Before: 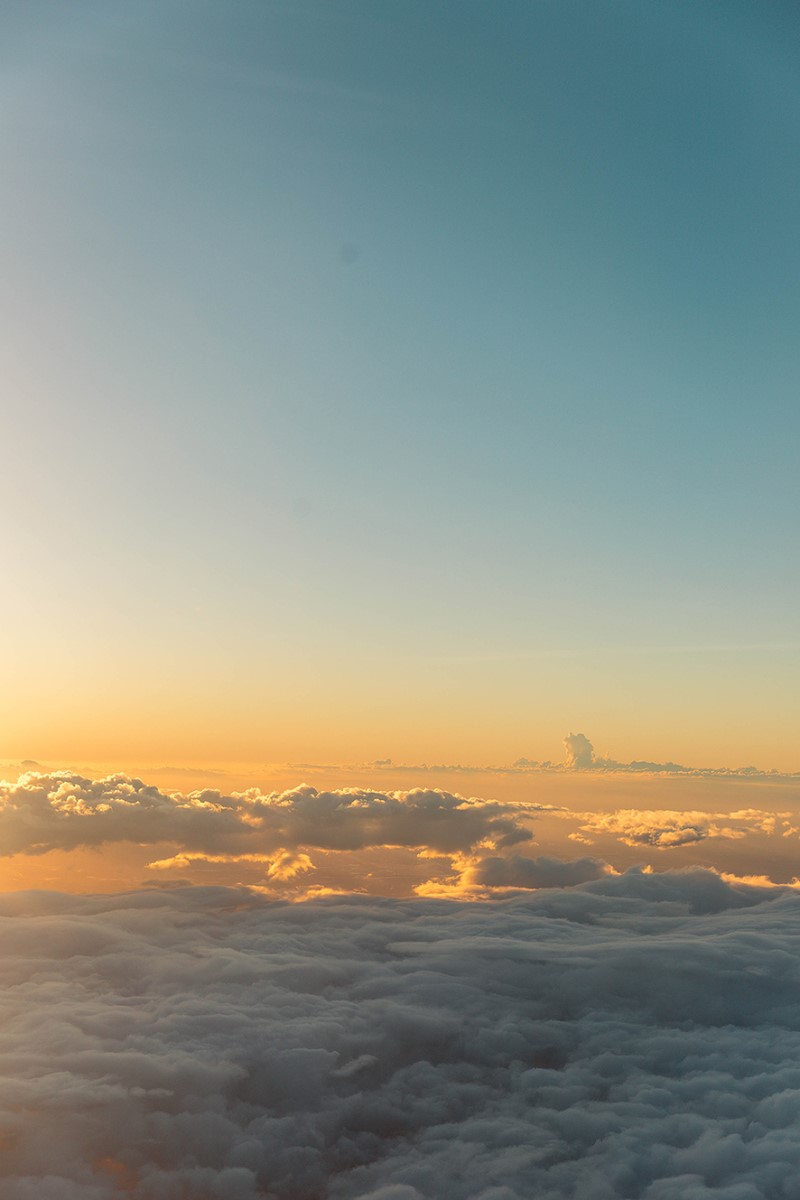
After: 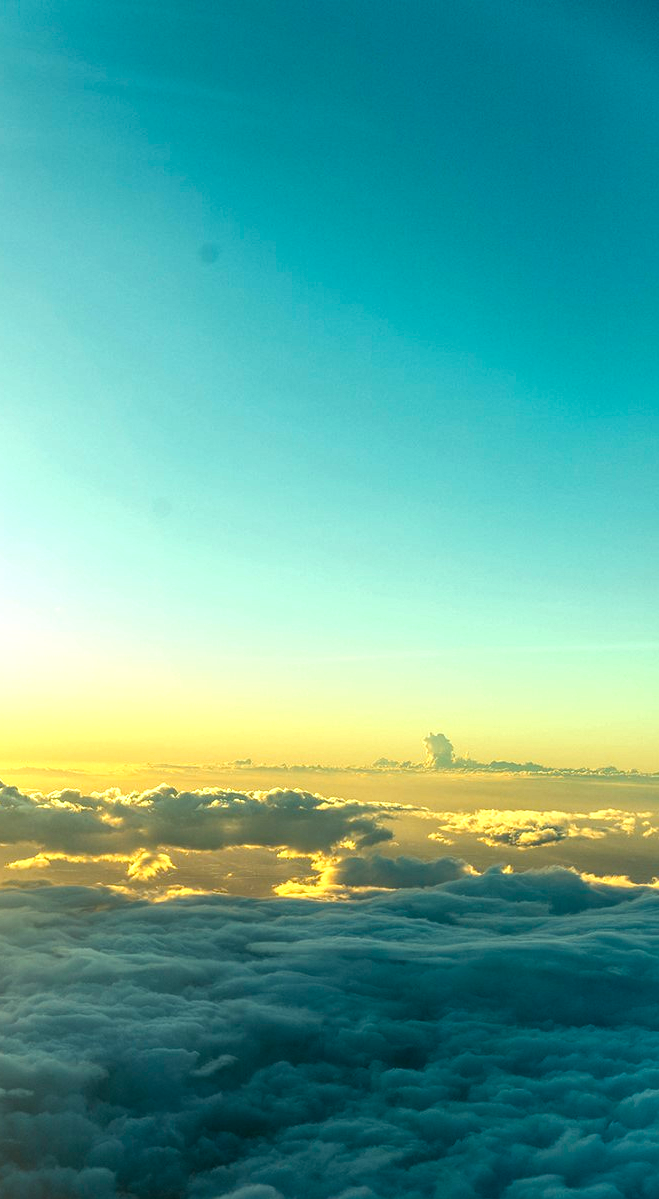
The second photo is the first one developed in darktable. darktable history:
color balance rgb: shadows lift › luminance -7.7%, shadows lift › chroma 2.13%, shadows lift › hue 165.27°, power › luminance -7.77%, power › chroma 1.1%, power › hue 215.88°, highlights gain › luminance 15.15%, highlights gain › chroma 7%, highlights gain › hue 125.57°, global offset › luminance -0.33%, global offset › chroma 0.11%, global offset › hue 165.27°, perceptual saturation grading › global saturation 24.42%, perceptual saturation grading › highlights -24.42%, perceptual saturation grading › mid-tones 24.42%, perceptual saturation grading › shadows 40%, perceptual brilliance grading › global brilliance -5%, perceptual brilliance grading › highlights 24.42%, perceptual brilliance grading › mid-tones 7%, perceptual brilliance grading › shadows -5%
crop: left 17.582%, bottom 0.031%
local contrast: detail 130%
white balance: red 0.954, blue 1.079
